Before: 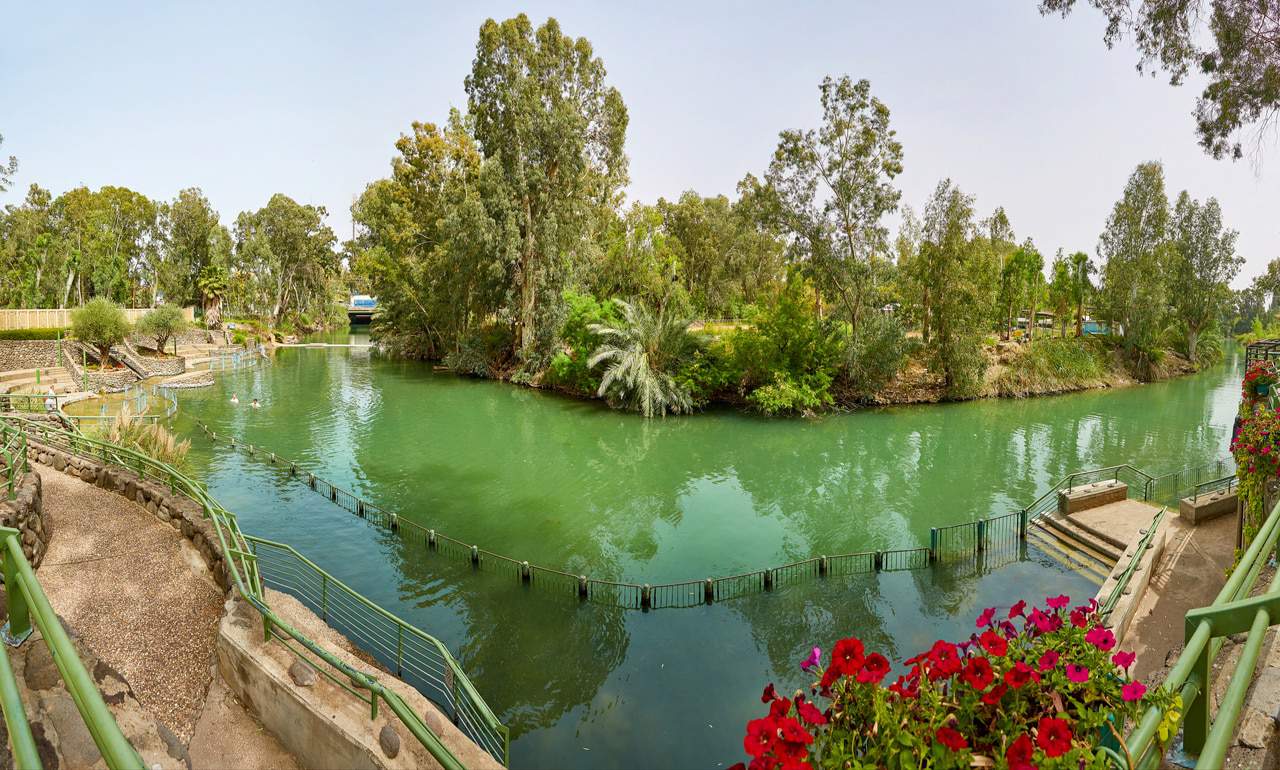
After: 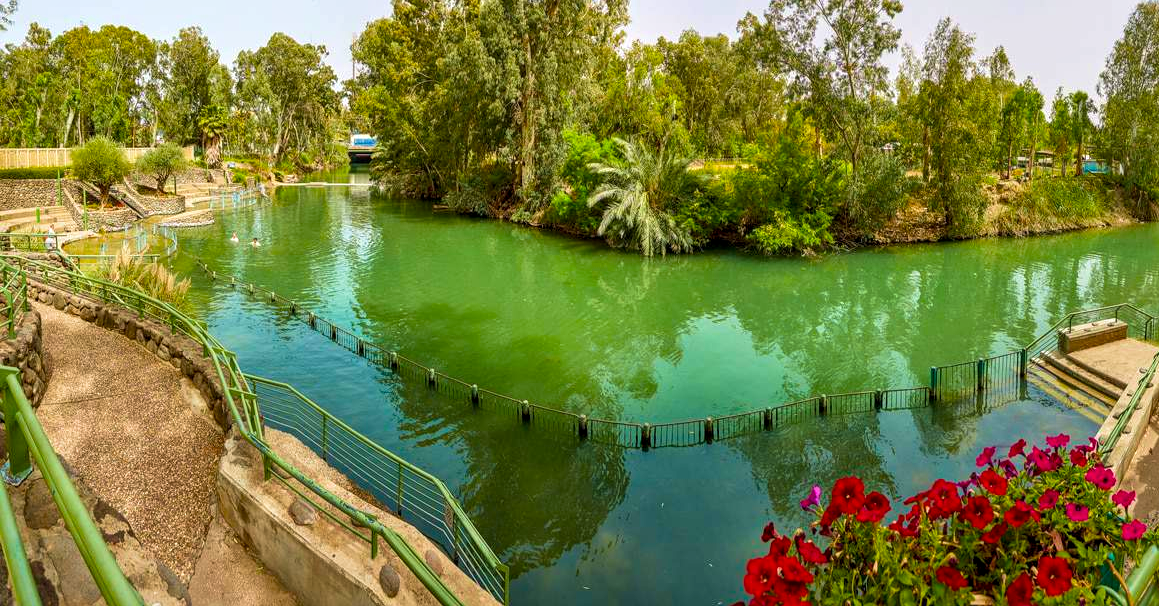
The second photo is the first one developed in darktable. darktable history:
local contrast: on, module defaults
crop: top 20.916%, right 9.437%, bottom 0.316%
color balance rgb: perceptual saturation grading › global saturation 20%, global vibrance 20%
velvia: on, module defaults
